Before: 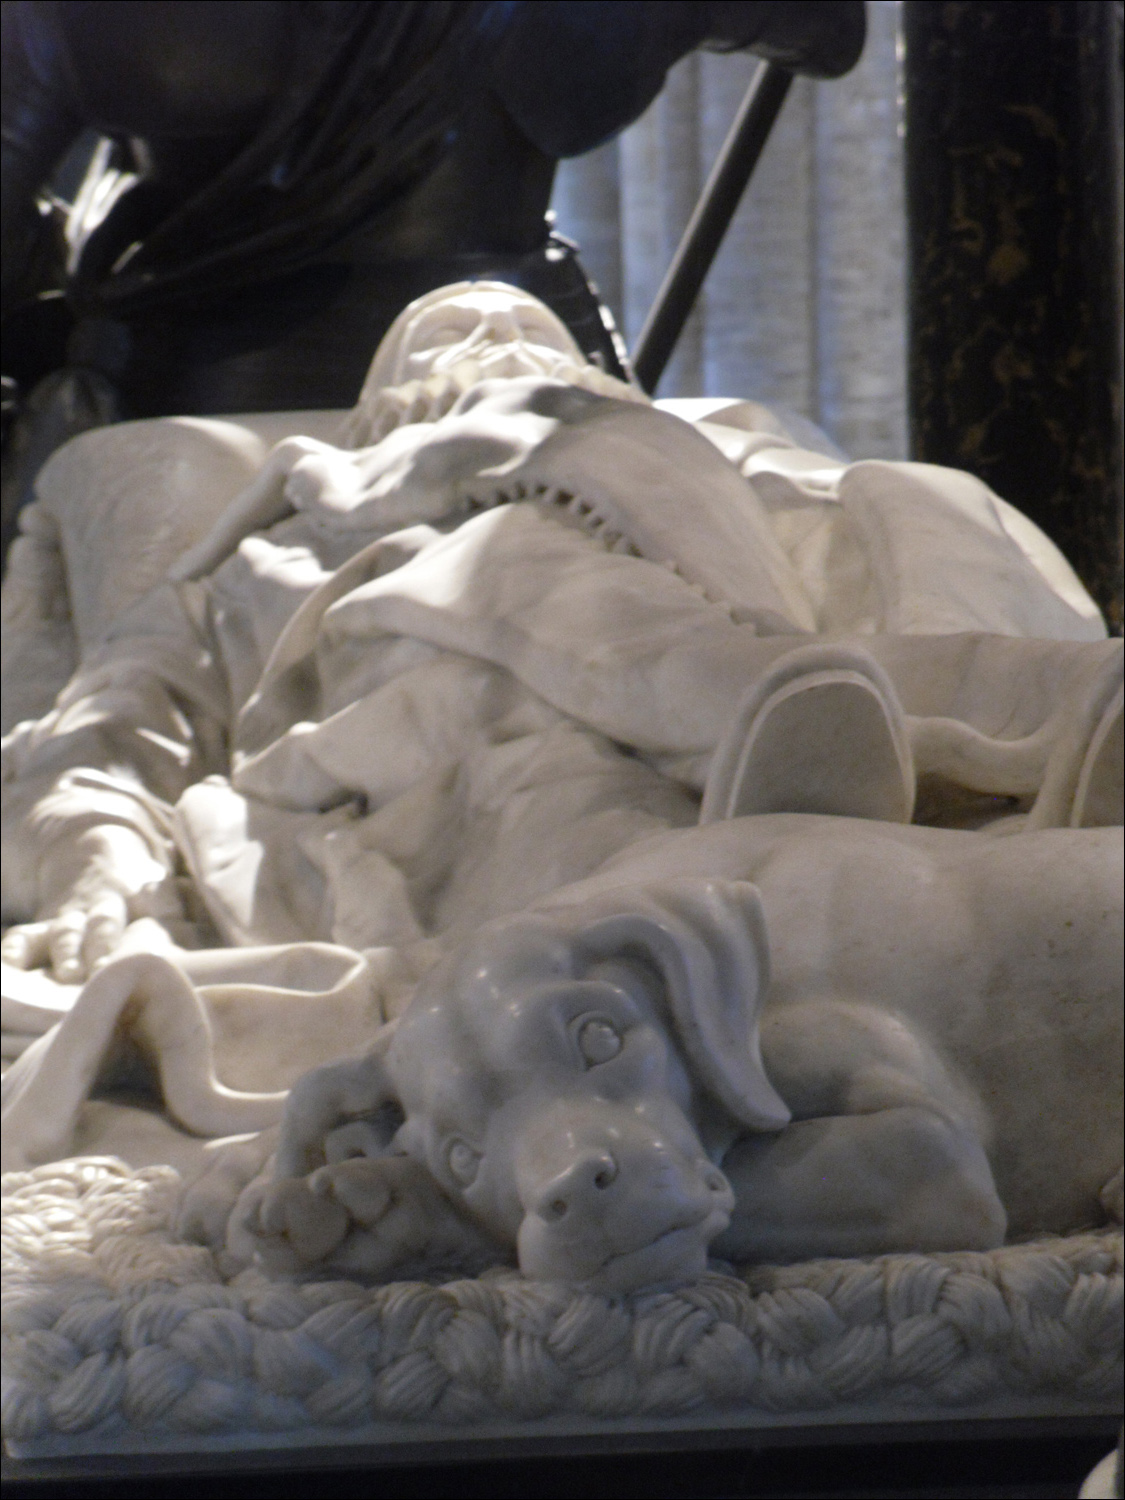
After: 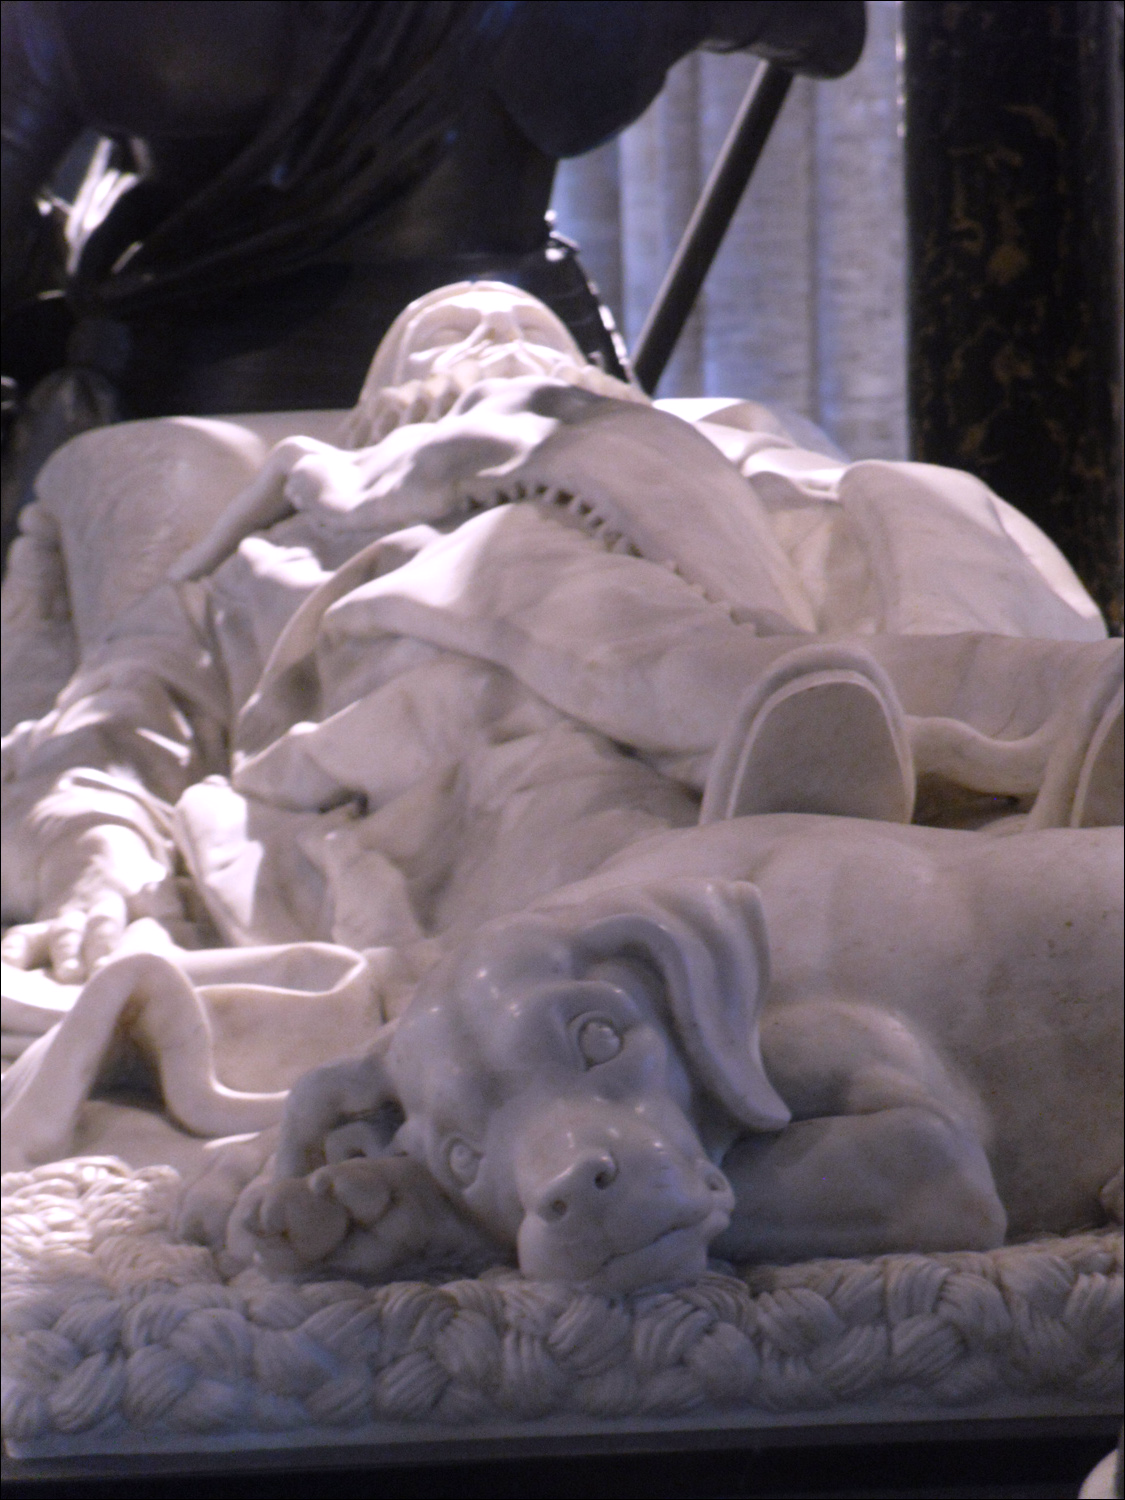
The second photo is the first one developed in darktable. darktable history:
color balance rgb: global vibrance 1%, saturation formula JzAzBz (2021)
white balance: red 1.066, blue 1.119
